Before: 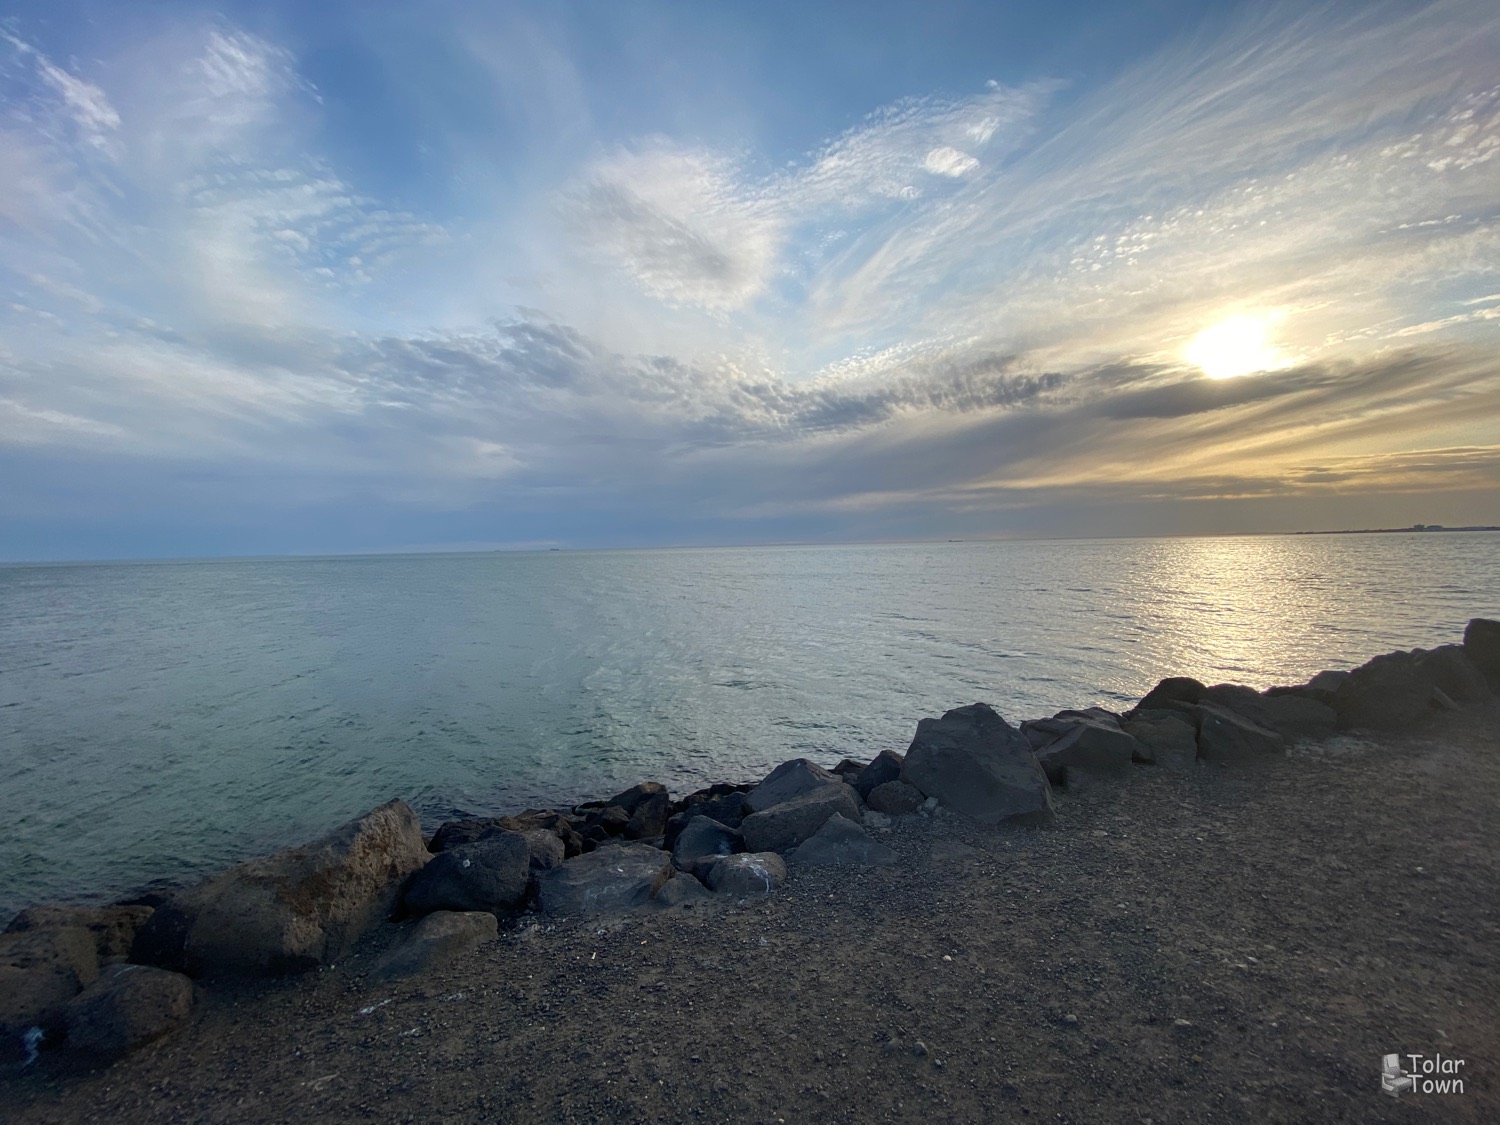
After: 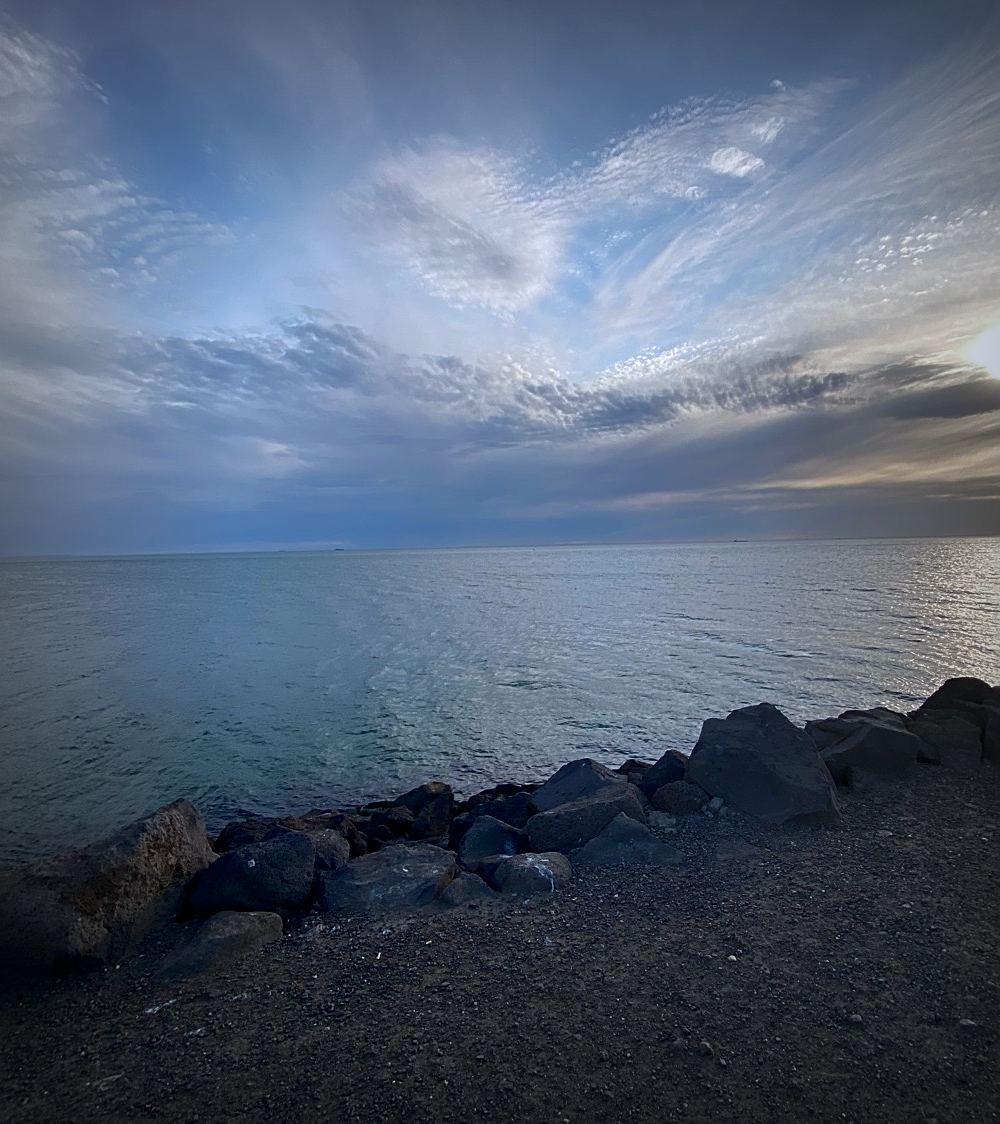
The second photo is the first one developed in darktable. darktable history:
contrast brightness saturation: contrast 0.066, brightness -0.127, saturation 0.05
shadows and highlights: shadows 25.99, highlights -23.8
sharpen: on, module defaults
crop and rotate: left 14.355%, right 18.939%
color calibration: illuminant as shot in camera, x 0.365, y 0.378, temperature 4430.53 K
vignetting: fall-off start 53.35%, automatic ratio true, width/height ratio 1.314, shape 0.228
